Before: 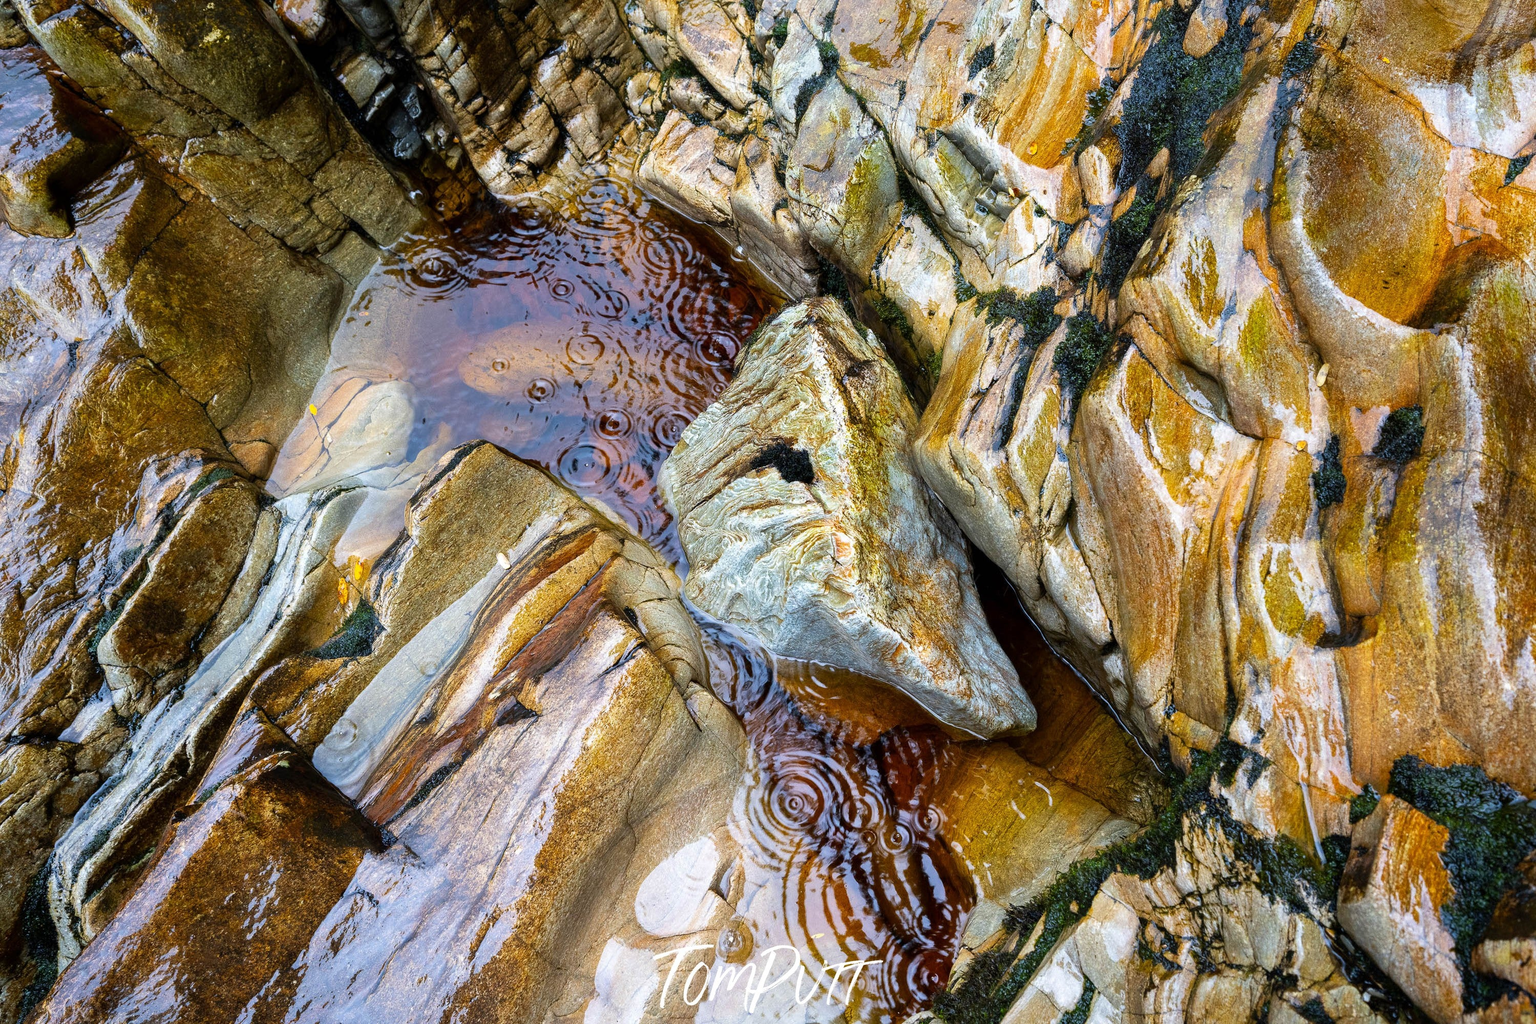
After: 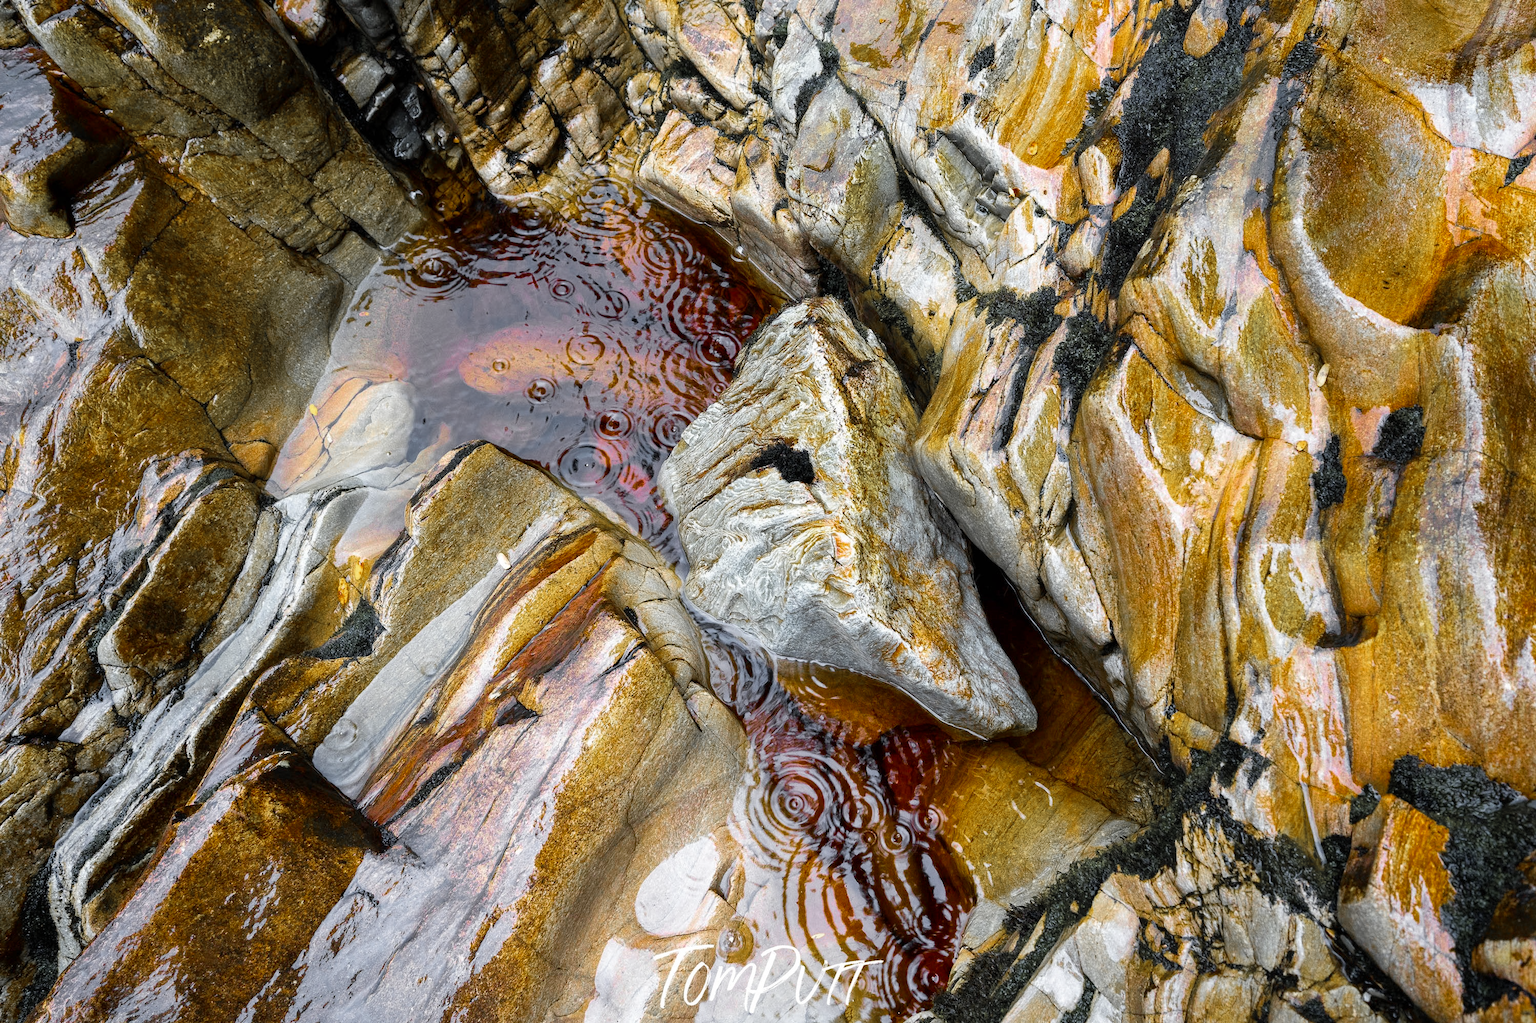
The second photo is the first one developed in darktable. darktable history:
color balance rgb: perceptual saturation grading › global saturation 30%, global vibrance 20%
color zones: curves: ch1 [(0, 0.638) (0.193, 0.442) (0.286, 0.15) (0.429, 0.14) (0.571, 0.142) (0.714, 0.154) (0.857, 0.175) (1, 0.638)]
